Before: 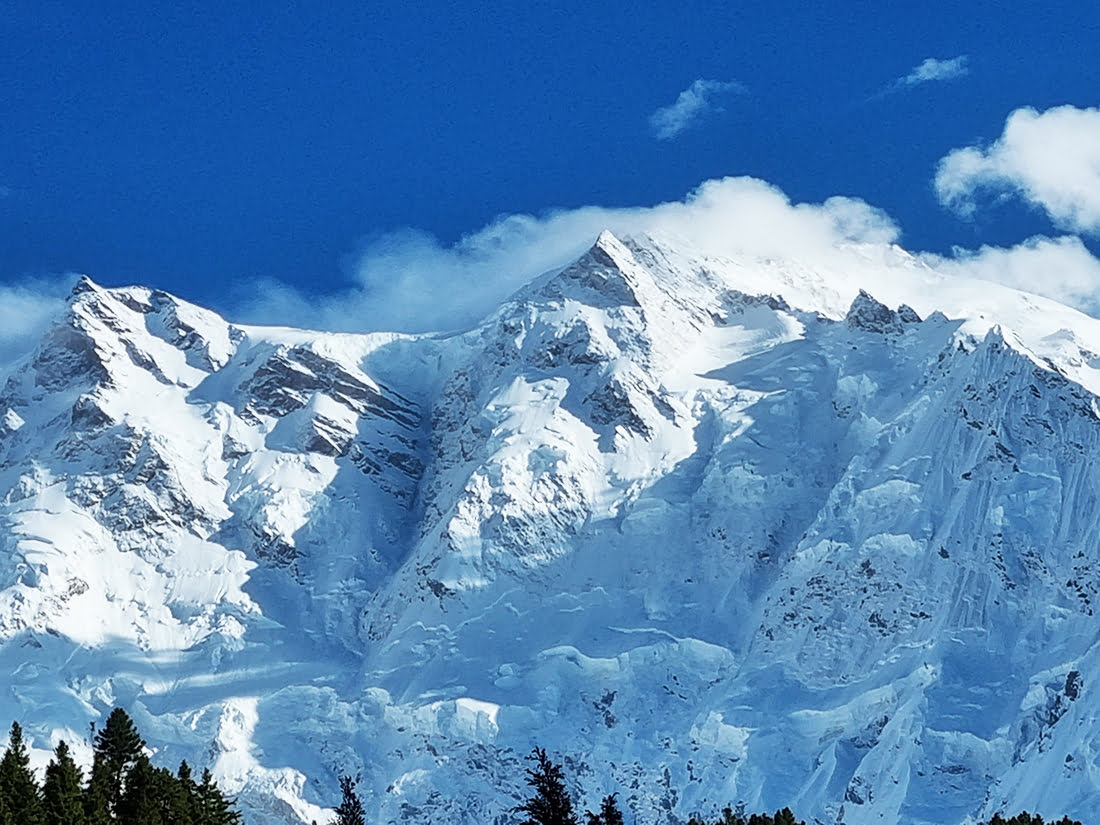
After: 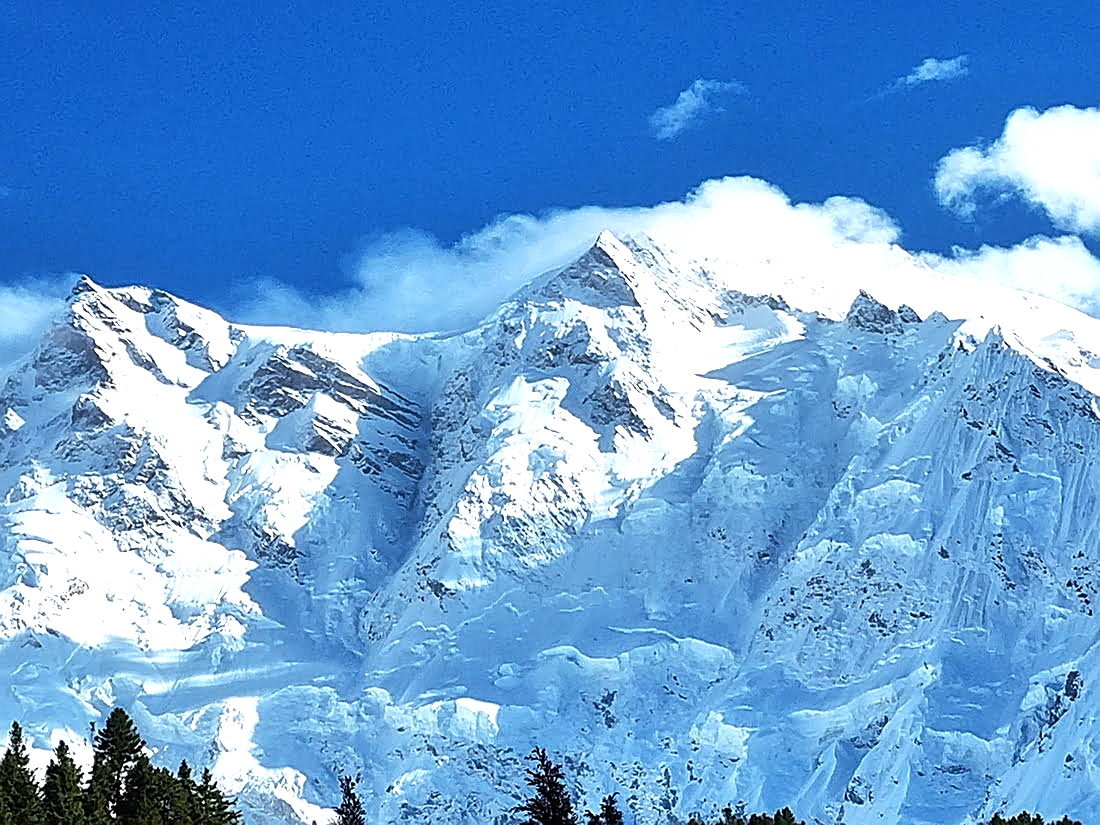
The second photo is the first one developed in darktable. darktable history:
exposure: black level correction 0, exposure 0.596 EV, compensate highlight preservation false
sharpen: on, module defaults
